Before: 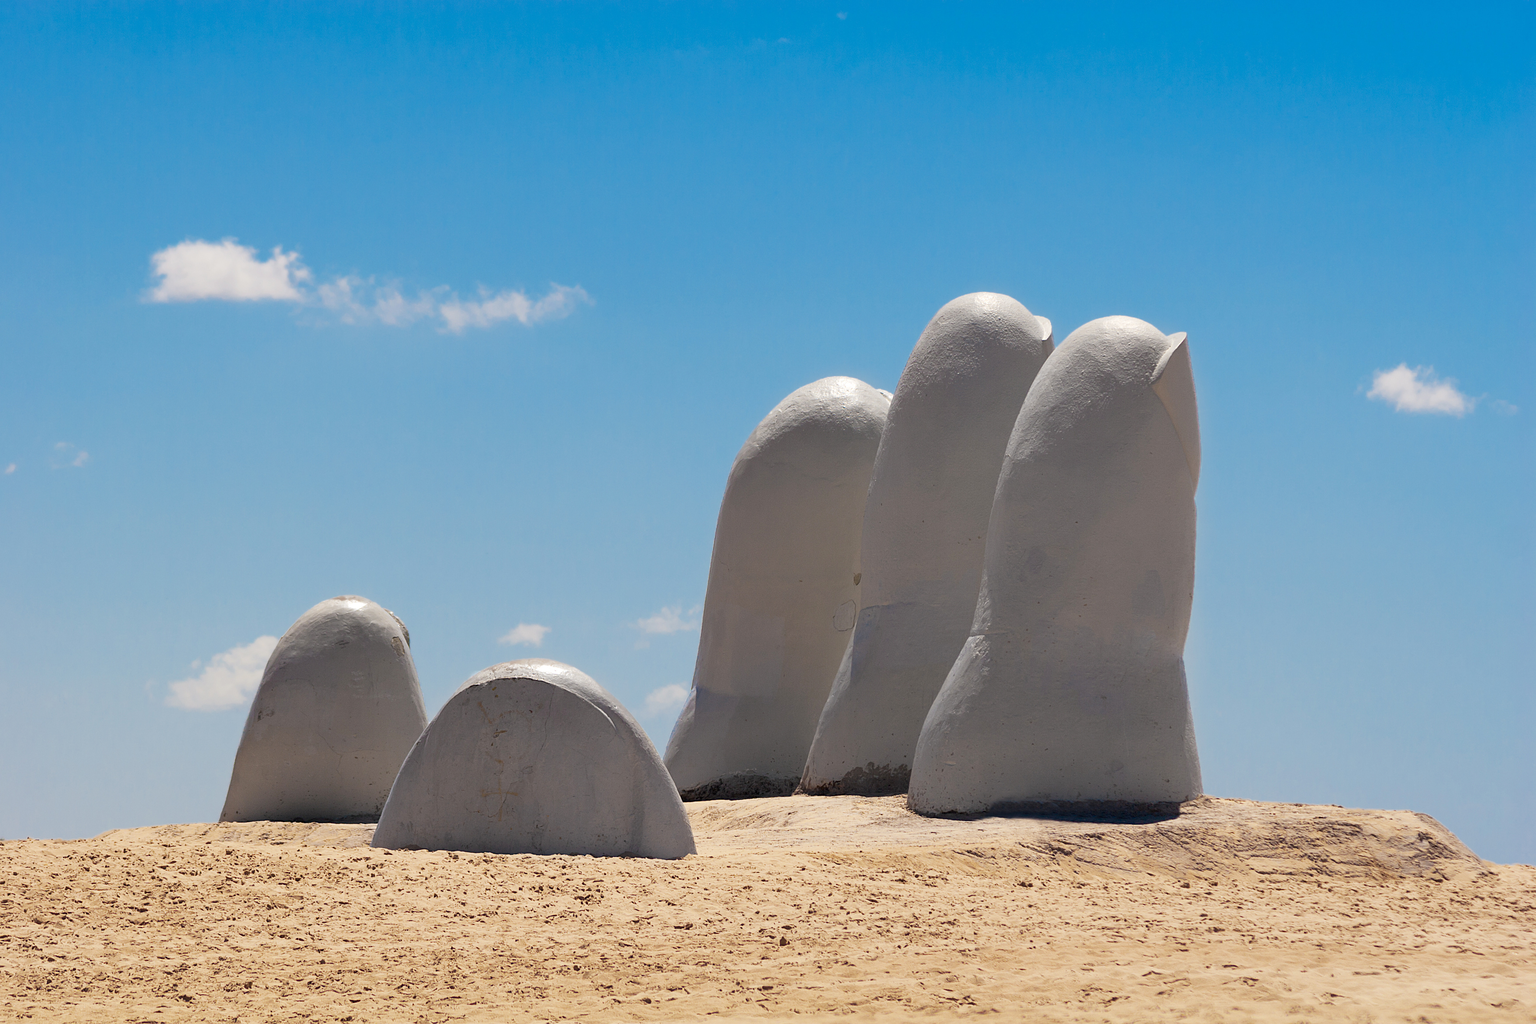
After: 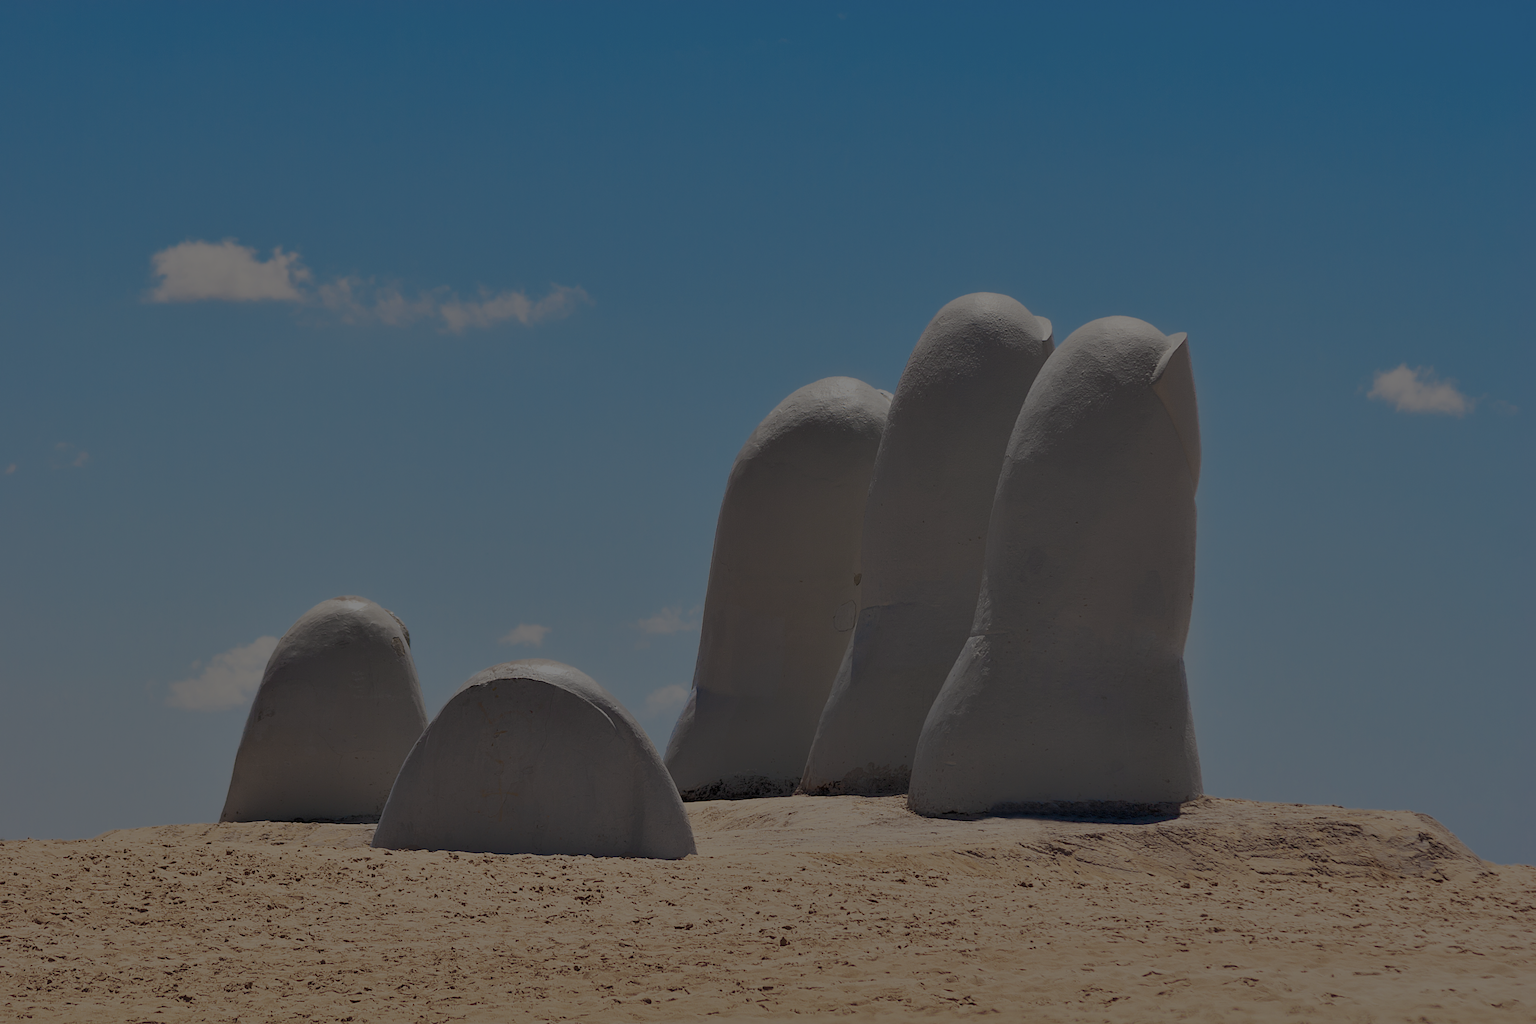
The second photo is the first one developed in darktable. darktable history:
color balance rgb: perceptual brilliance grading › global brilliance -48.39%
shadows and highlights: shadows 25, highlights -25
tone equalizer: -8 EV -0.528 EV, -7 EV -0.319 EV, -6 EV -0.083 EV, -5 EV 0.413 EV, -4 EV 0.985 EV, -3 EV 0.791 EV, -2 EV -0.01 EV, -1 EV 0.14 EV, +0 EV -0.012 EV, smoothing 1
